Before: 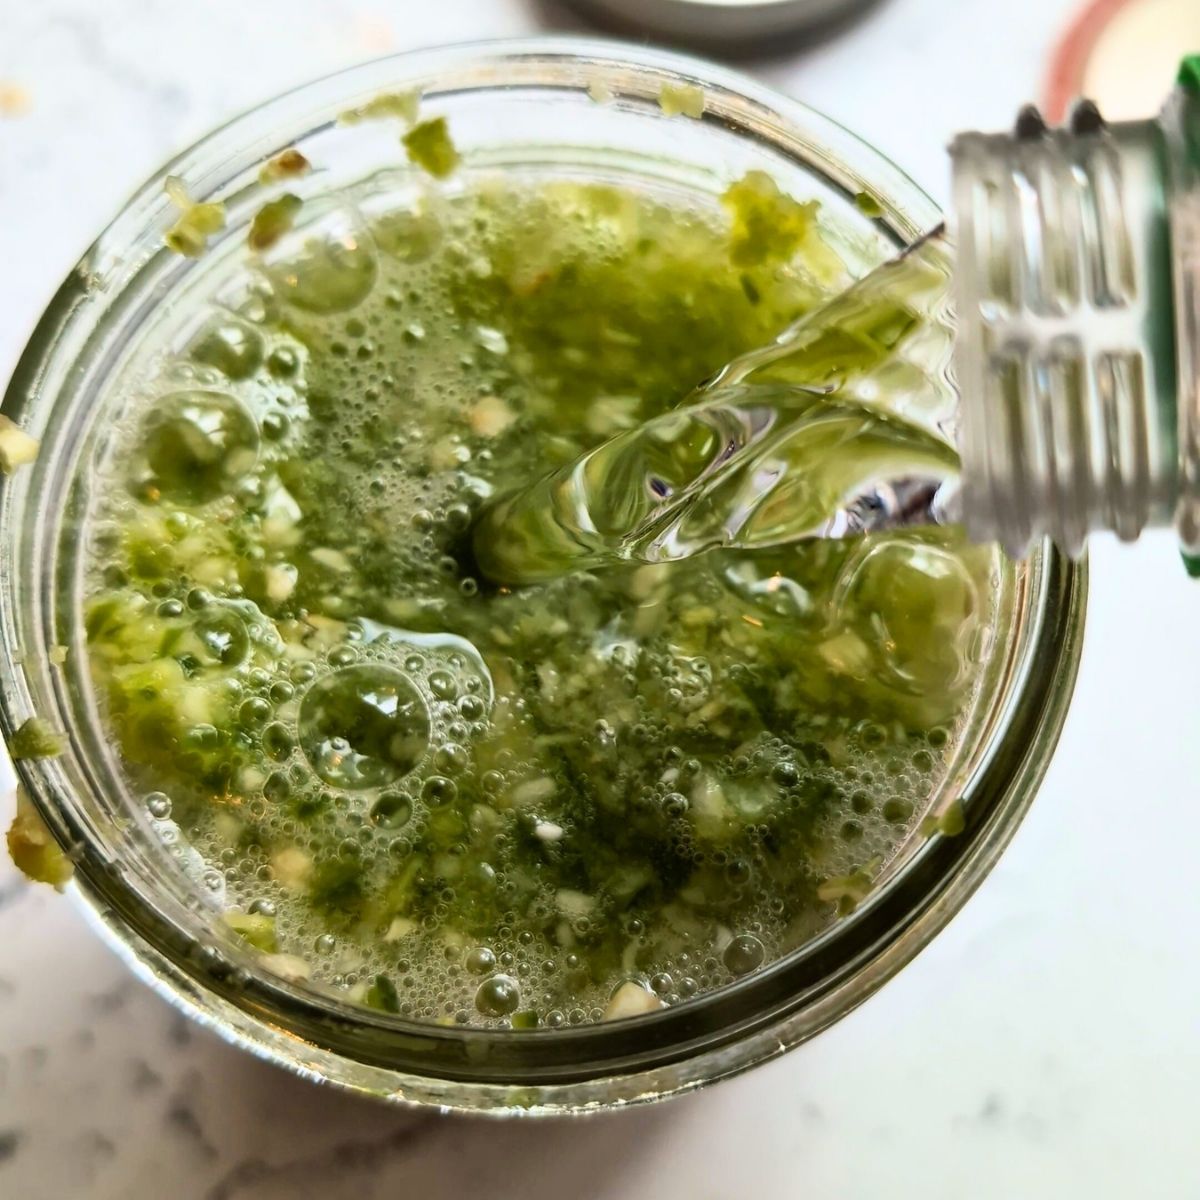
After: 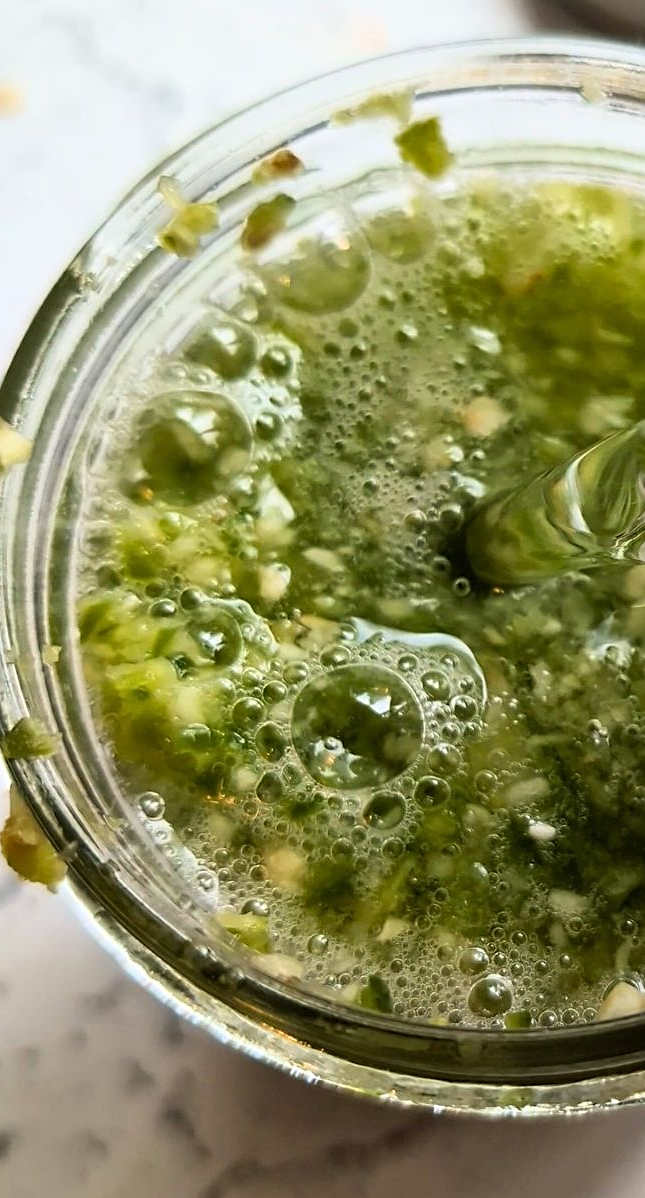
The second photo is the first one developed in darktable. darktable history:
crop: left 0.587%, right 45.588%, bottom 0.086%
sharpen: on, module defaults
